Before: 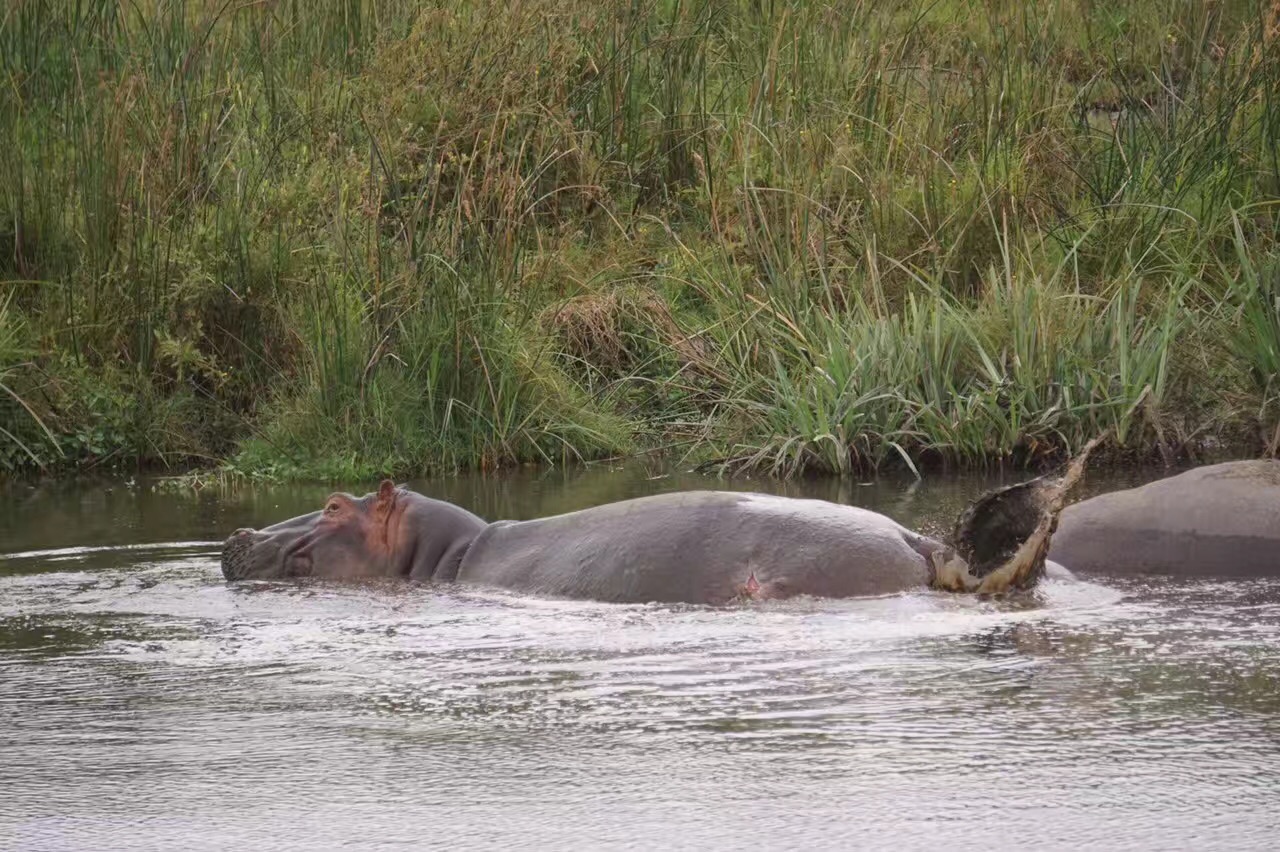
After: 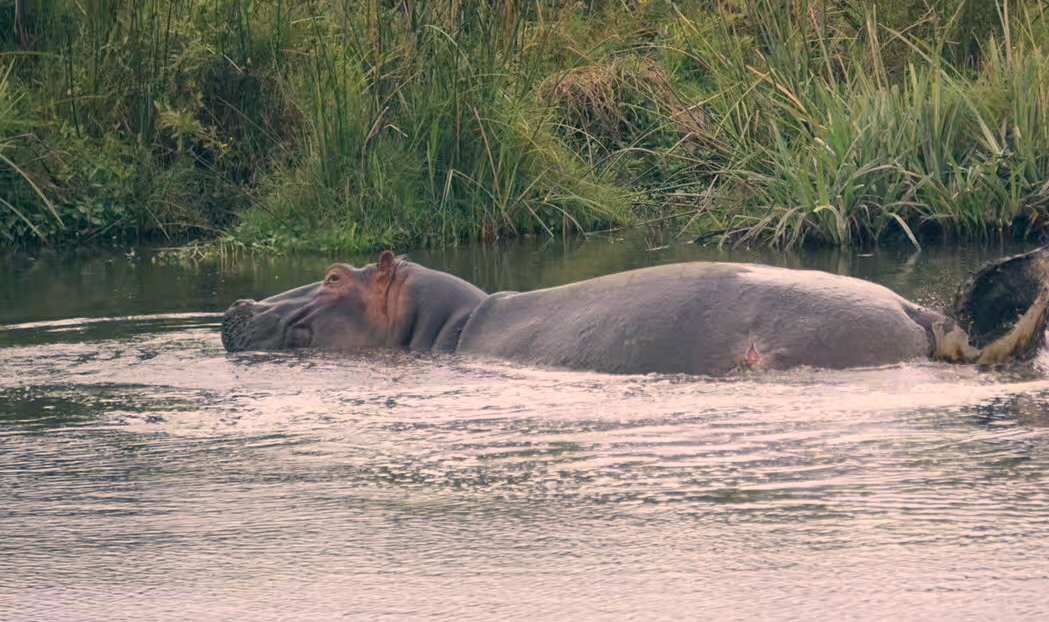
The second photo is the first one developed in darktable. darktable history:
color correction: highlights a* 10.3, highlights b* 14.52, shadows a* -10.28, shadows b* -15.01
crop: top 26.916%, right 17.973%
